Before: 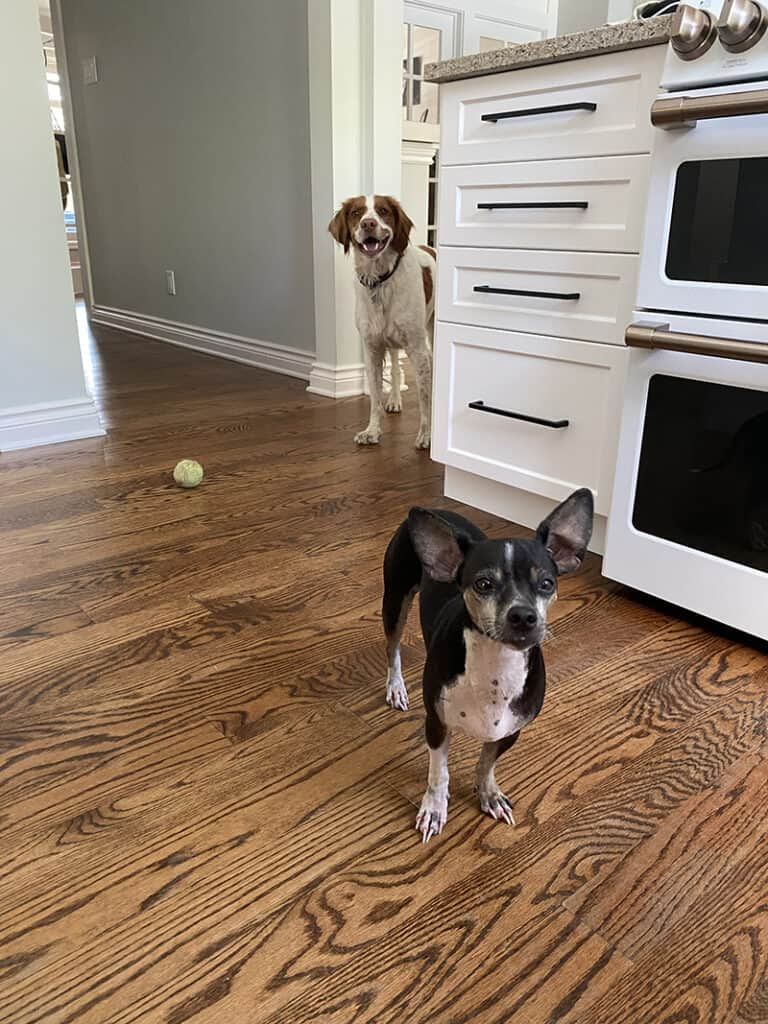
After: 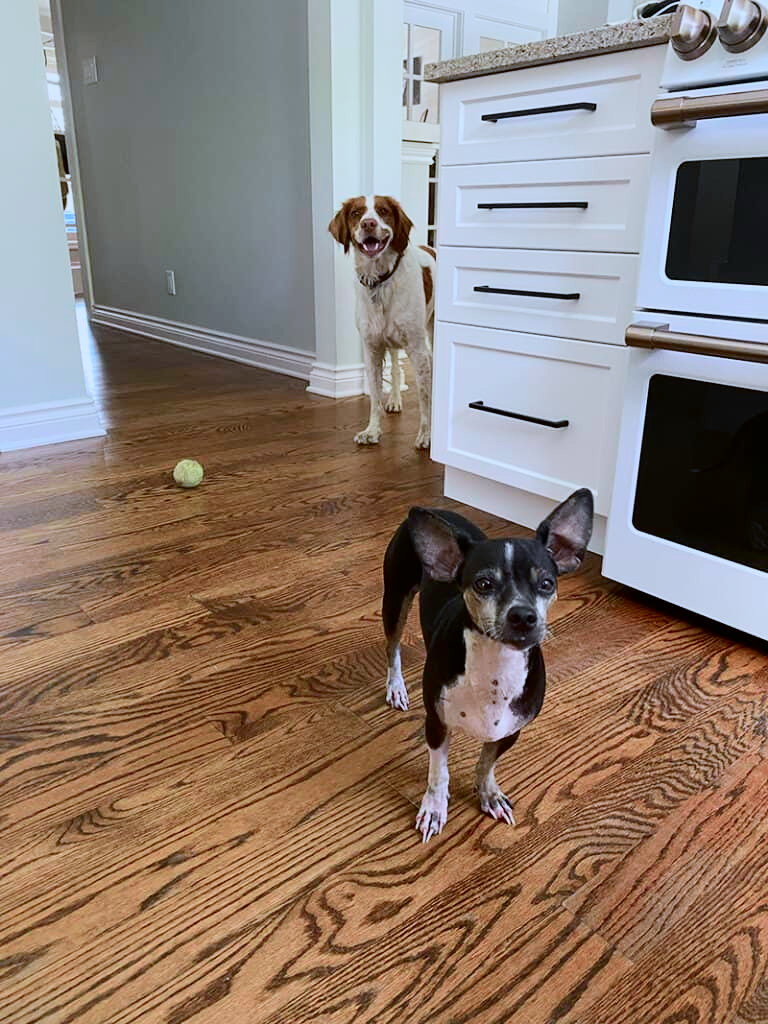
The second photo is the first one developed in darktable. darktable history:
white balance: red 0.926, green 1.003, blue 1.133
tone curve: curves: ch0 [(0, 0) (0.091, 0.066) (0.184, 0.16) (0.491, 0.519) (0.748, 0.765) (1, 0.919)]; ch1 [(0, 0) (0.179, 0.173) (0.322, 0.32) (0.424, 0.424) (0.502, 0.504) (0.56, 0.578) (0.631, 0.675) (0.777, 0.806) (1, 1)]; ch2 [(0, 0) (0.434, 0.447) (0.483, 0.487) (0.547, 0.573) (0.676, 0.673) (1, 1)], color space Lab, independent channels, preserve colors none
